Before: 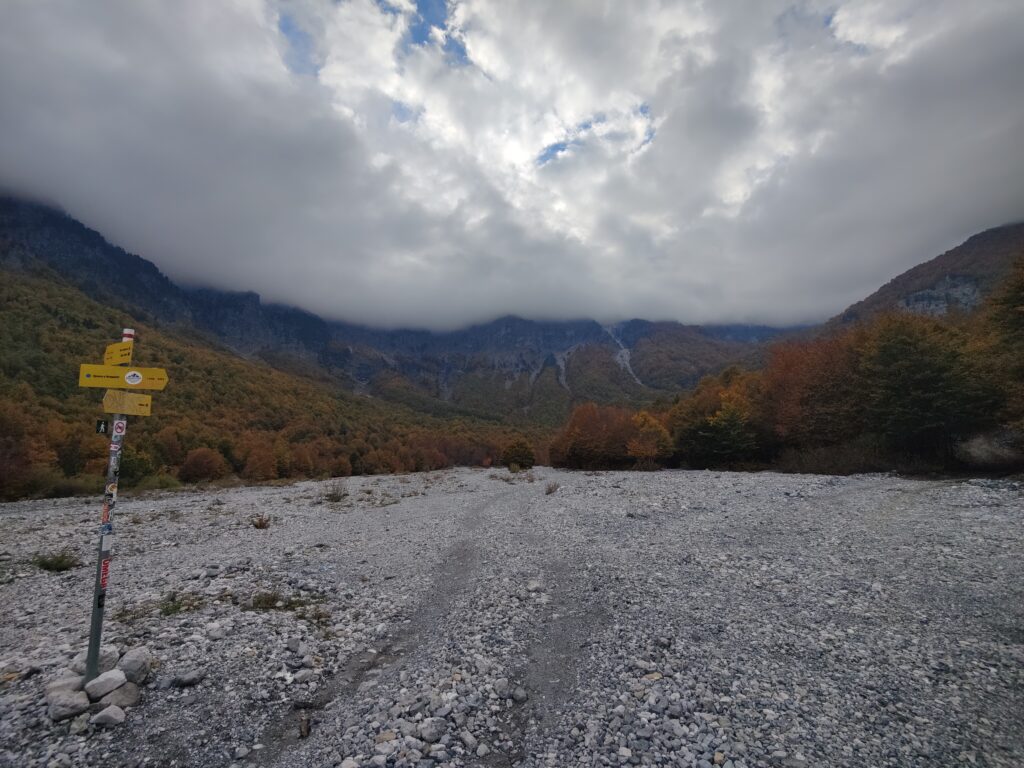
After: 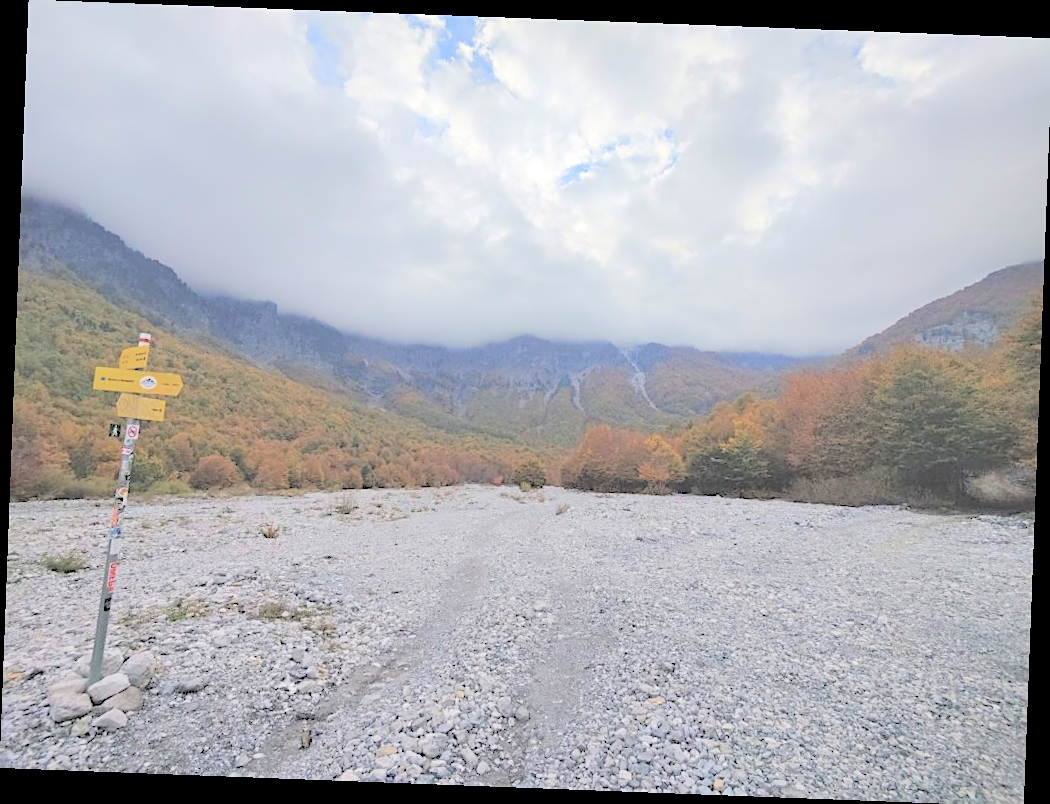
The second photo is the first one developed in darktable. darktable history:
rotate and perspective: rotation 2.17°, automatic cropping off
sharpen: on, module defaults
contrast brightness saturation: brightness 1
velvia: on, module defaults
crop: top 0.05%, bottom 0.098%
